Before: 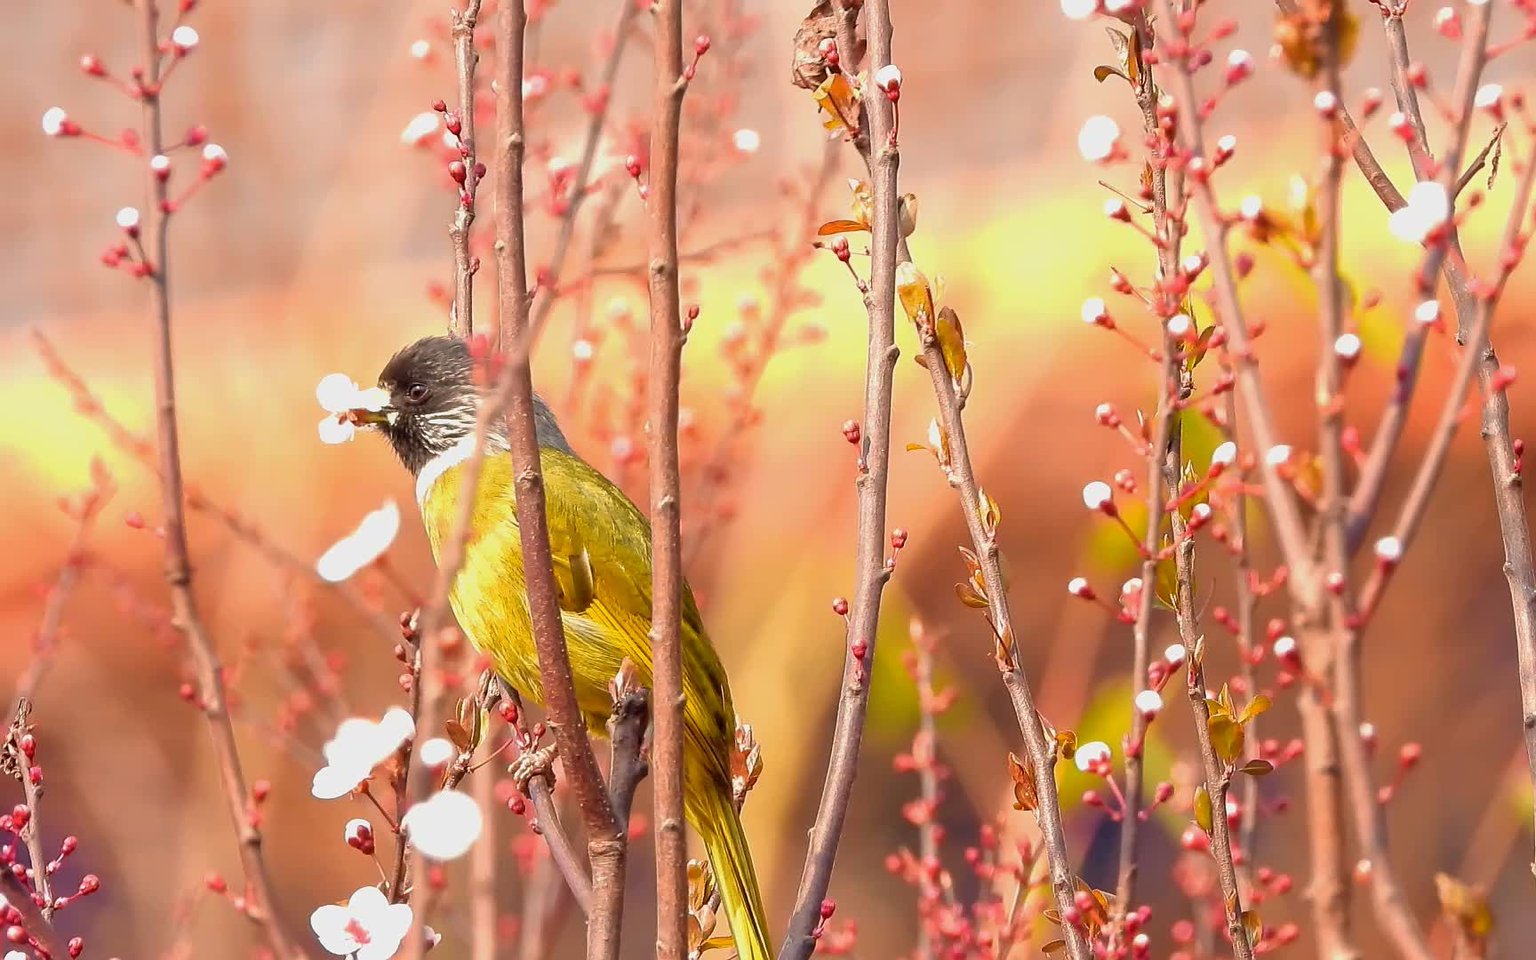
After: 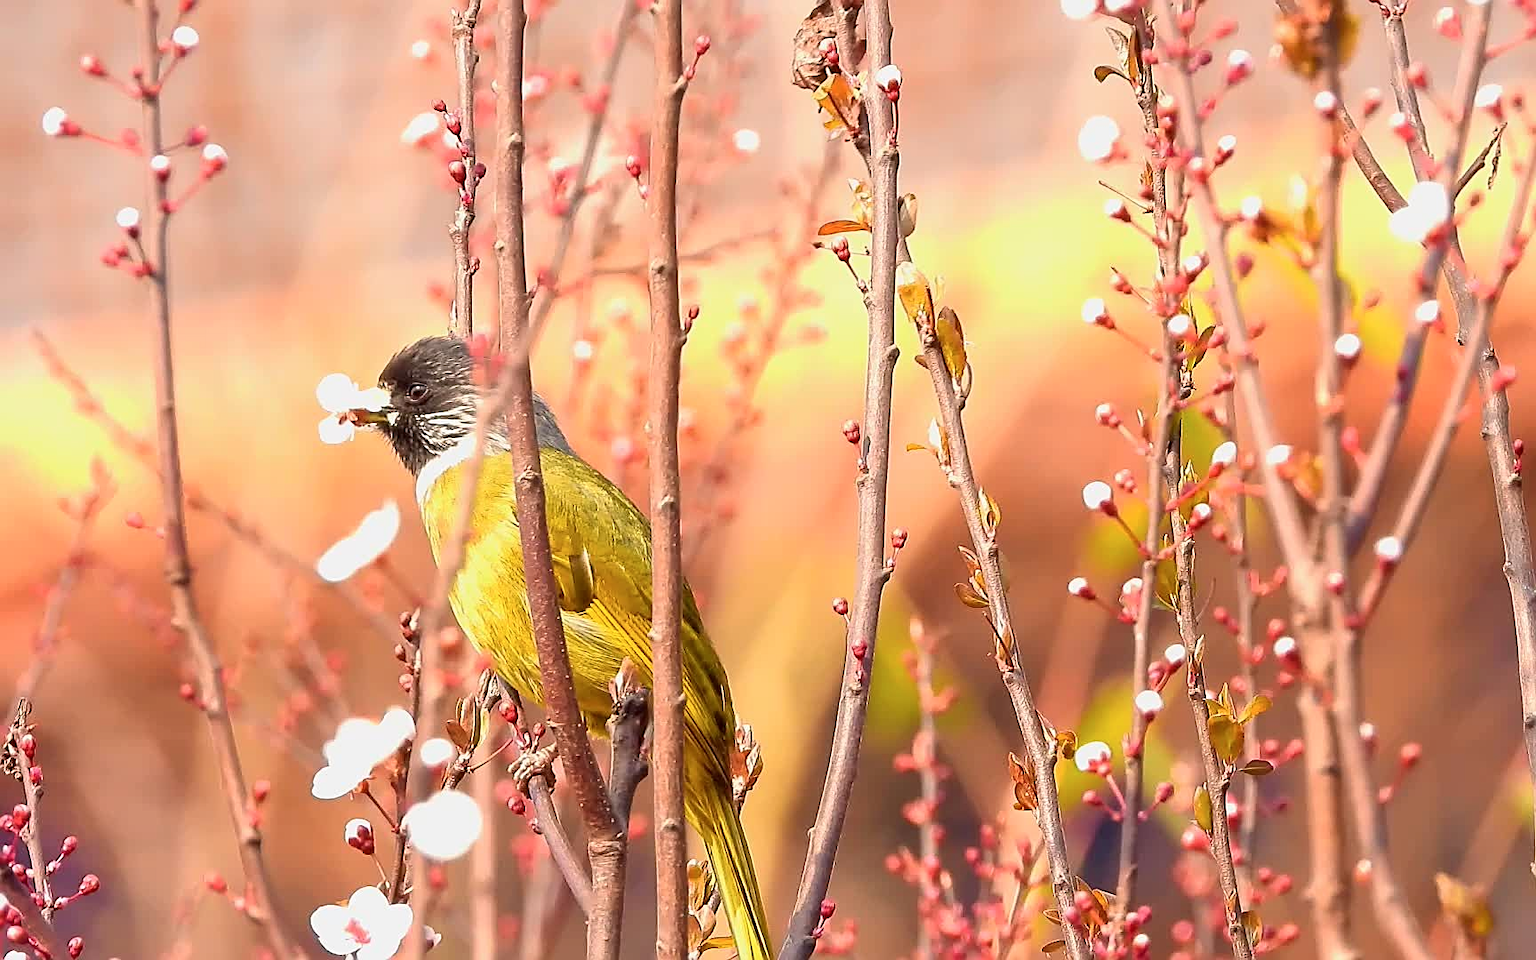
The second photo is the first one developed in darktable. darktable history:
sharpen: on, module defaults
contrast brightness saturation: contrast 0.148, brightness 0.049
